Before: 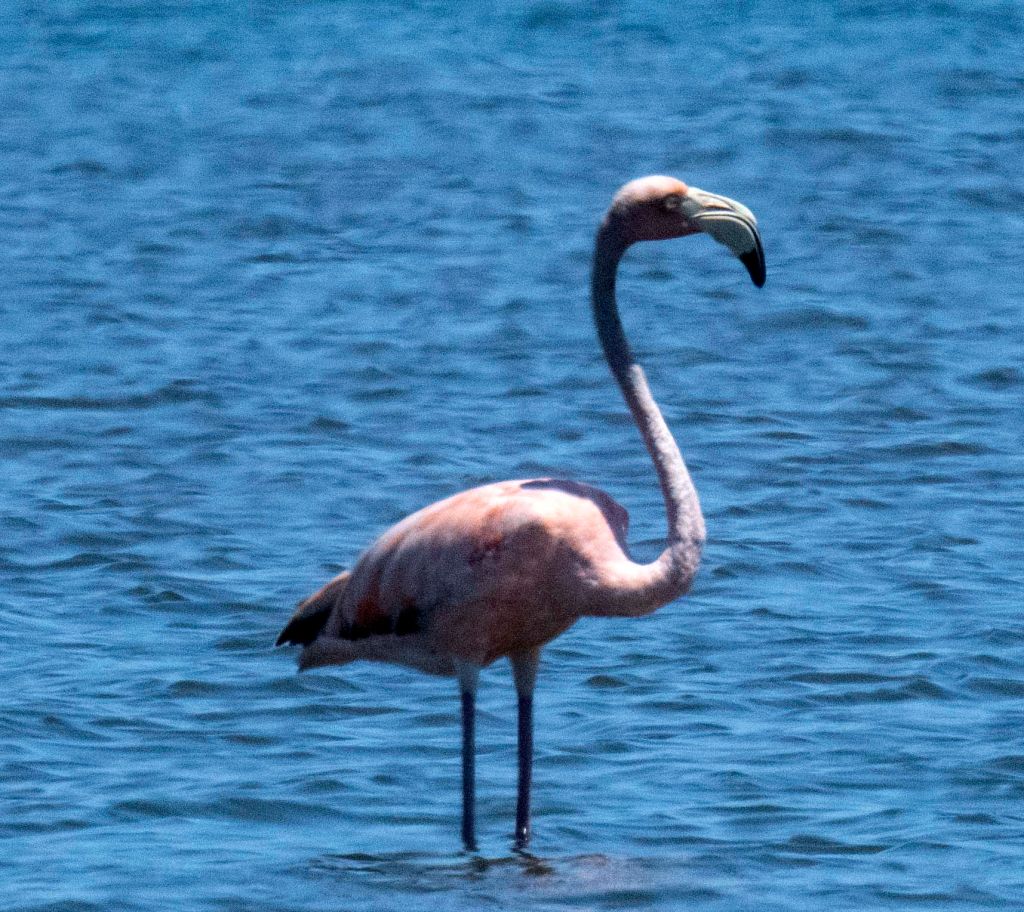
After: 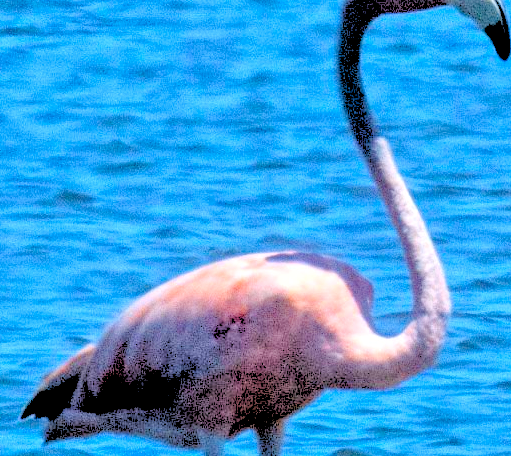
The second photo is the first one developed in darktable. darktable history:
crop: left 25%, top 25%, right 25%, bottom 25%
color balance rgb: perceptual saturation grading › global saturation 20%, global vibrance 20%
tone equalizer: -7 EV 0.15 EV, -6 EV 0.6 EV, -5 EV 1.15 EV, -4 EV 1.33 EV, -3 EV 1.15 EV, -2 EV 0.6 EV, -1 EV 0.15 EV, mask exposure compensation -0.5 EV
grain: coarseness 14.57 ISO, strength 8.8%
rgb levels: levels [[0.027, 0.429, 0.996], [0, 0.5, 1], [0, 0.5, 1]]
